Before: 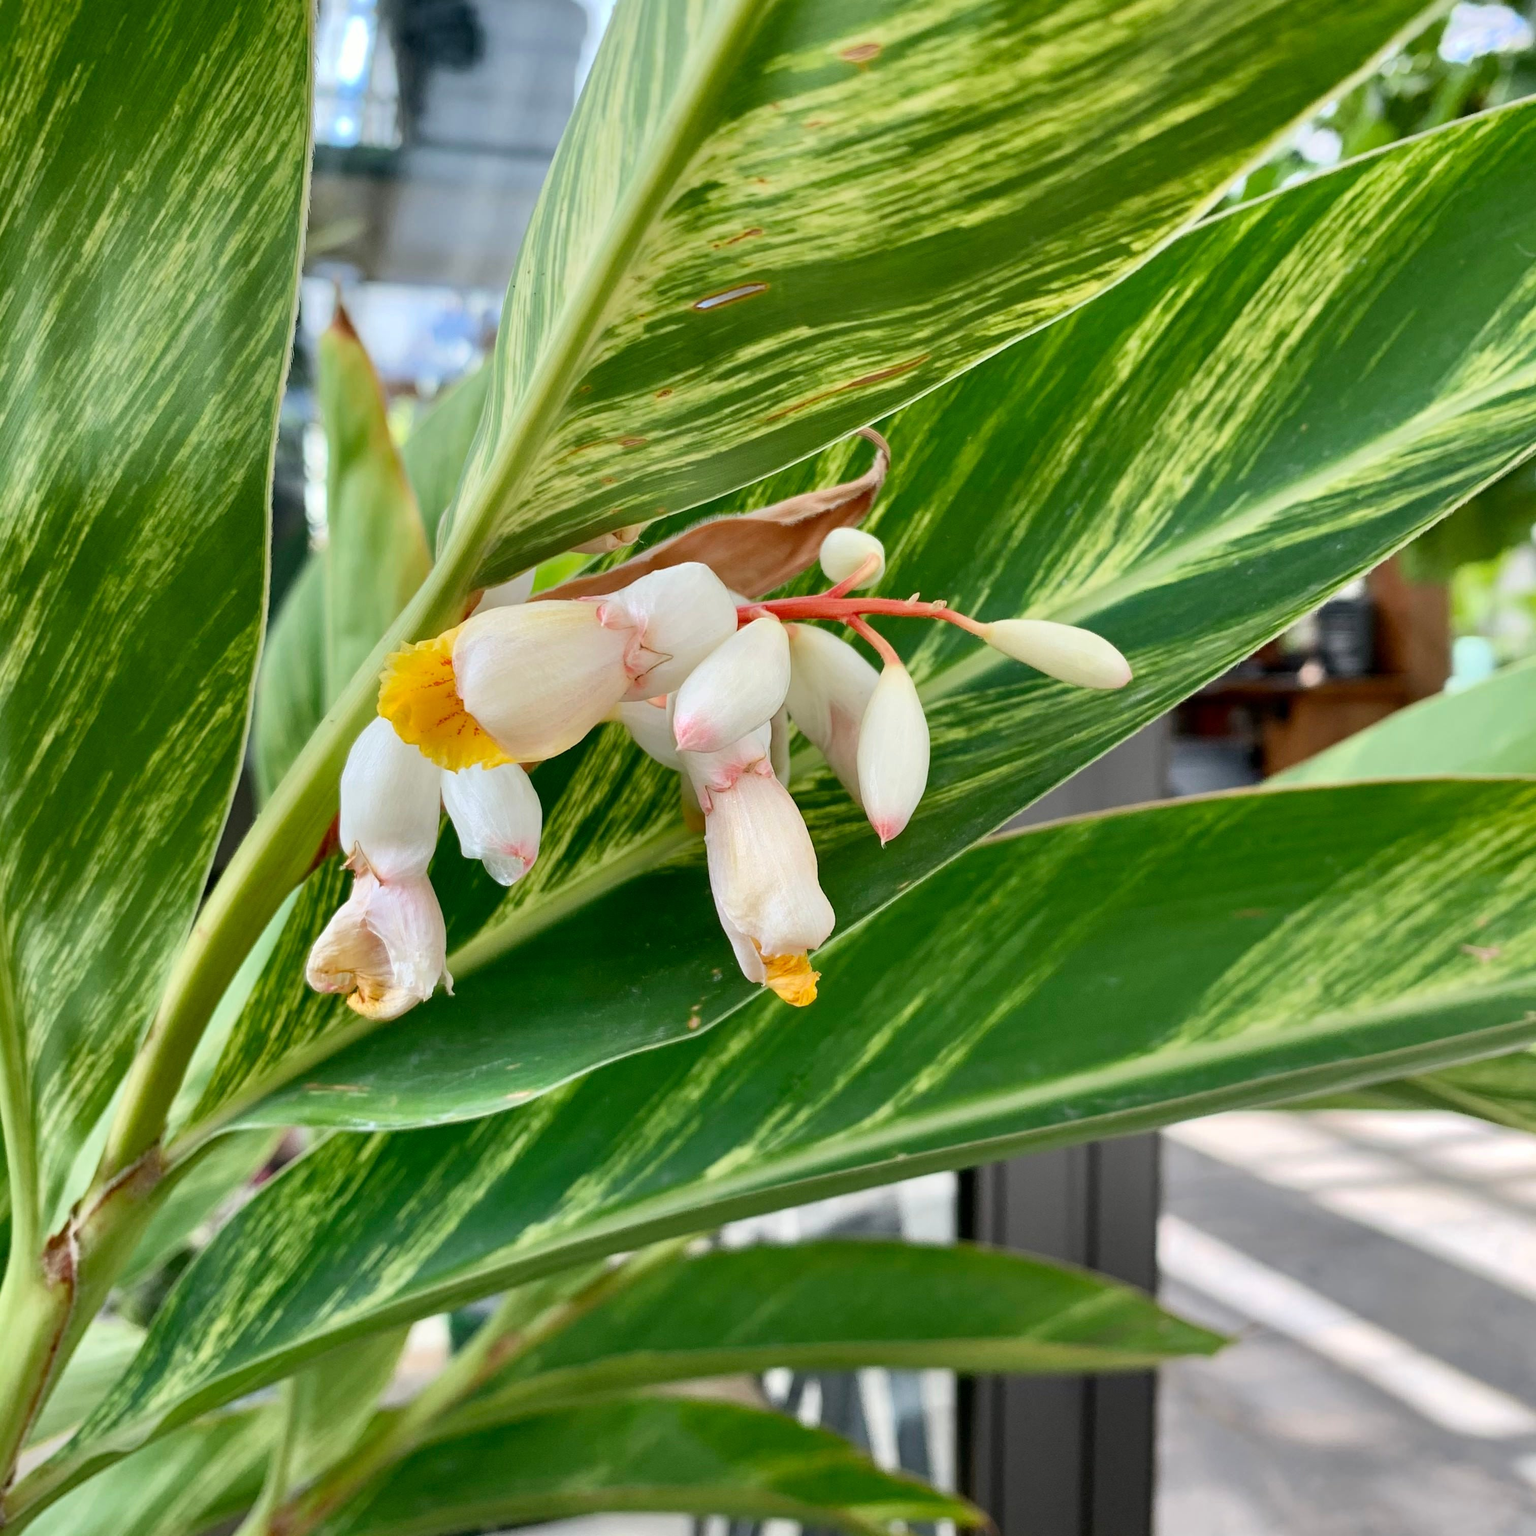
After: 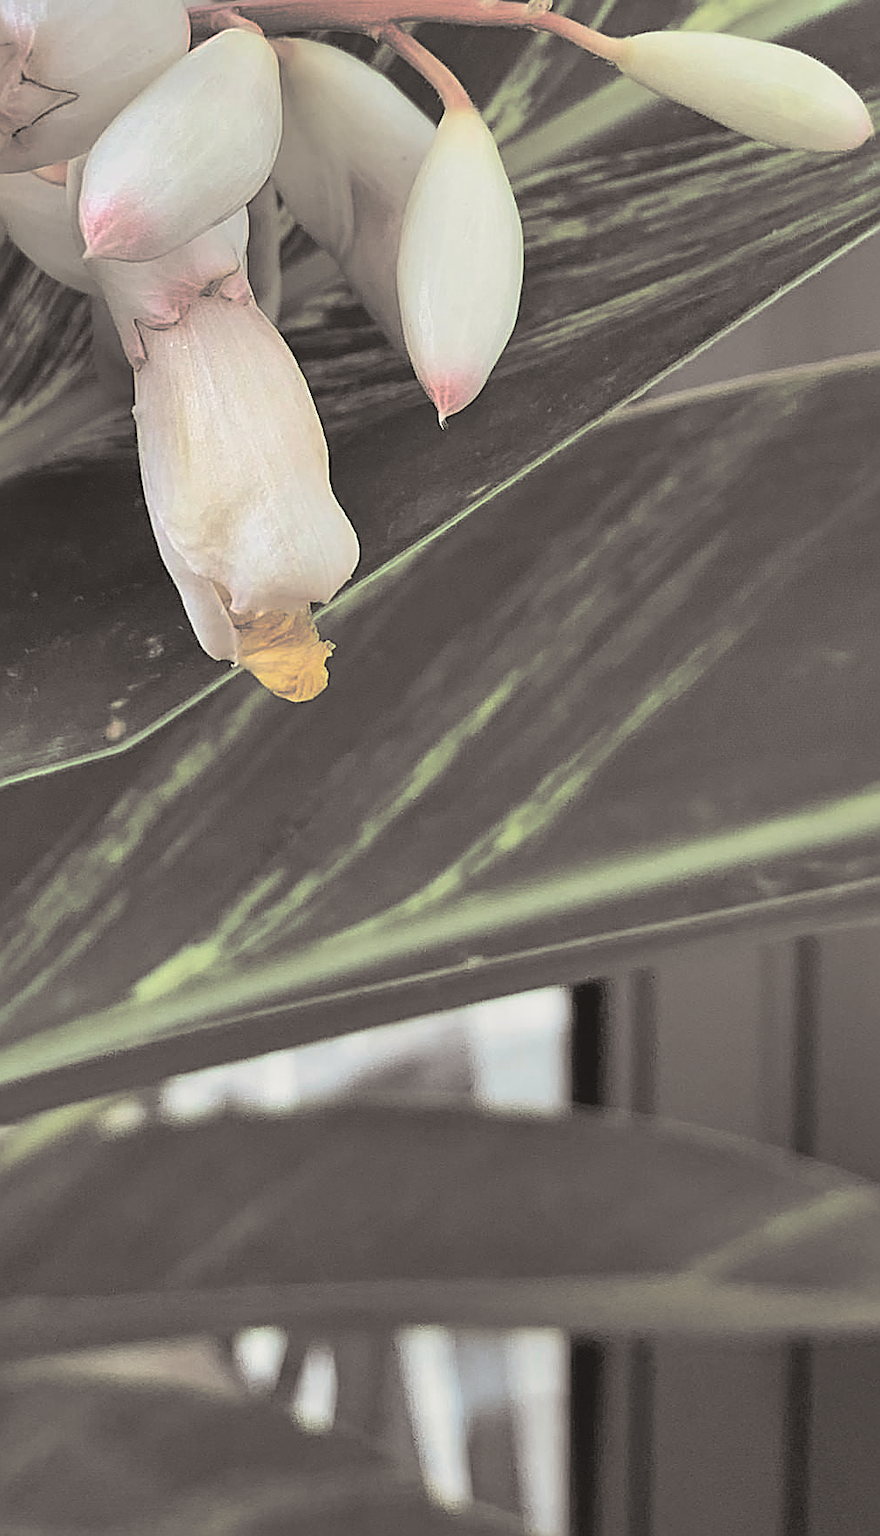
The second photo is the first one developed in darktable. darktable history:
split-toning: shadows › hue 26°, shadows › saturation 0.09, highlights › hue 40°, highlights › saturation 0.18, balance -63, compress 0%
contrast brightness saturation: contrast -0.15, brightness 0.05, saturation -0.12
sharpen: radius 1.685, amount 1.294
shadows and highlights: shadows 43.71, white point adjustment -1.46, soften with gaussian
crop: left 40.878%, top 39.176%, right 25.993%, bottom 3.081%
exposure: exposure 0.217 EV, compensate highlight preservation false
